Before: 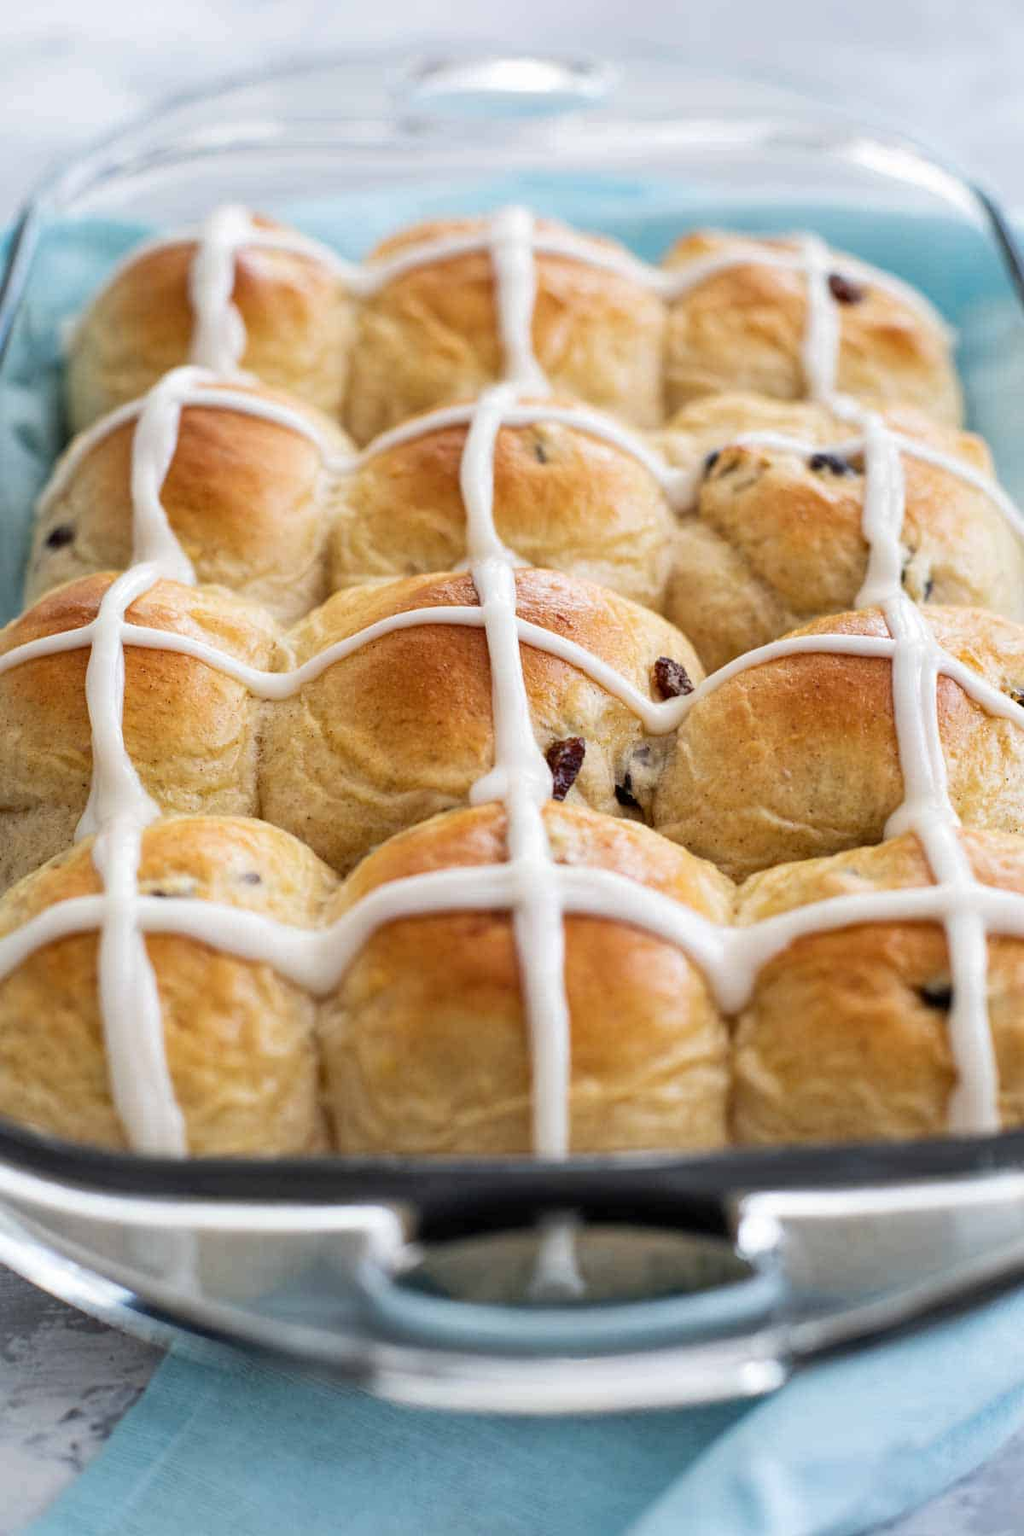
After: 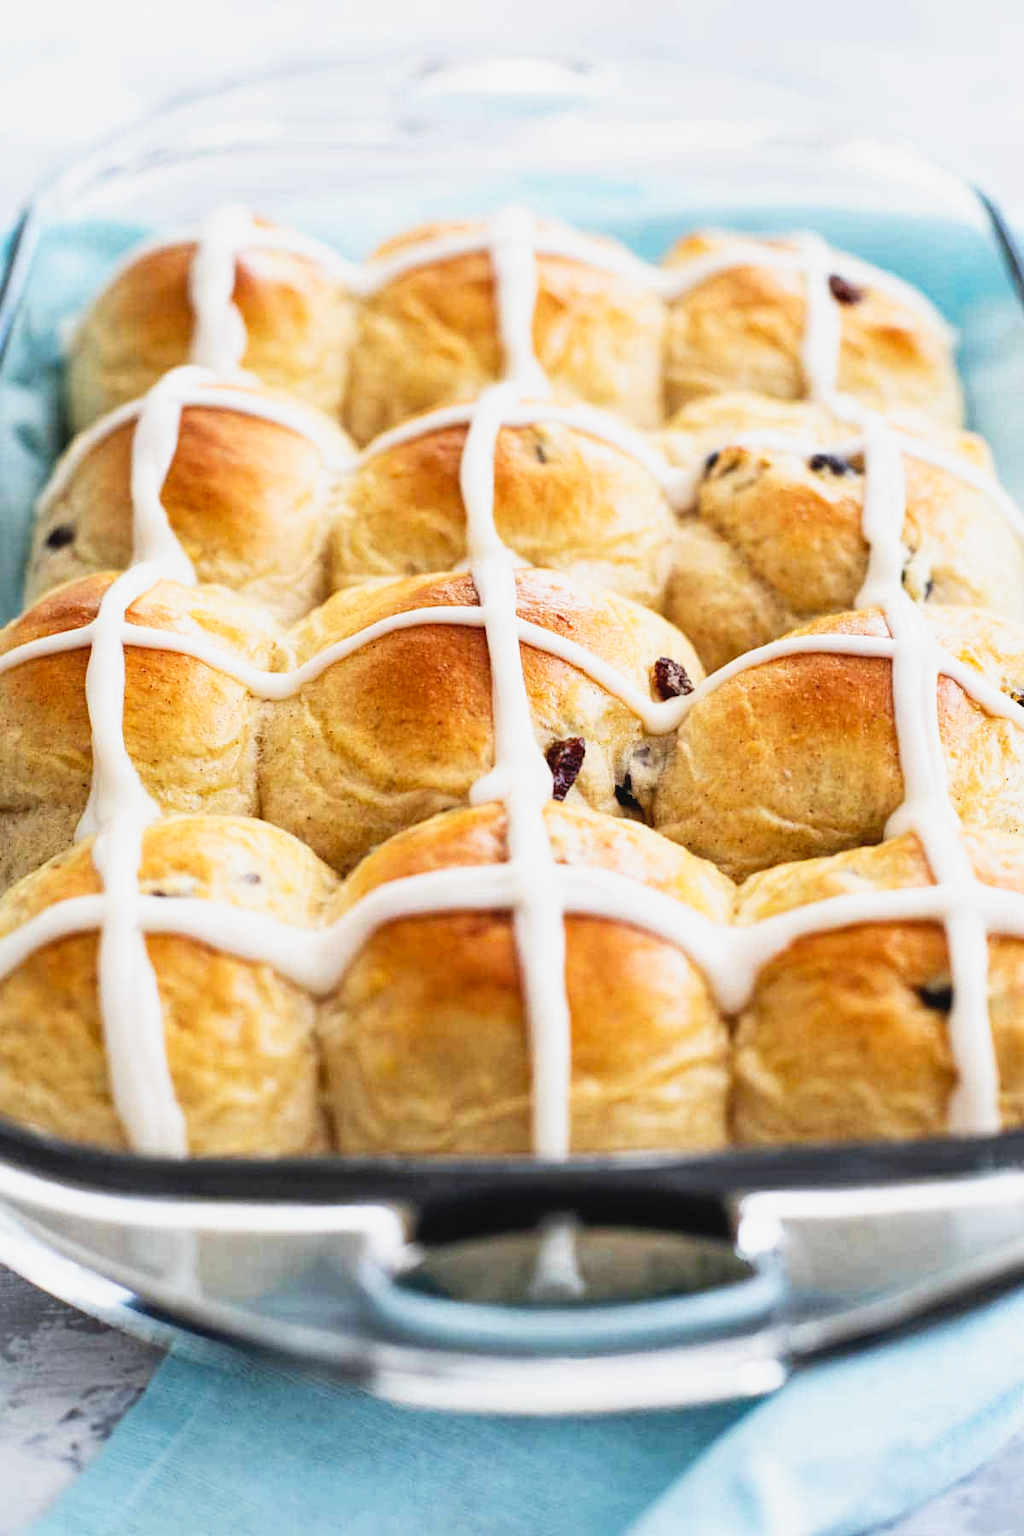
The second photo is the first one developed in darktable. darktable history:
tone curve: curves: ch0 [(0, 0.039) (0.104, 0.094) (0.285, 0.301) (0.673, 0.796) (0.845, 0.932) (0.994, 0.971)]; ch1 [(0, 0) (0.356, 0.385) (0.424, 0.405) (0.498, 0.502) (0.586, 0.57) (0.657, 0.642) (1, 1)]; ch2 [(0, 0) (0.424, 0.438) (0.46, 0.453) (0.515, 0.505) (0.557, 0.57) (0.612, 0.583) (0.722, 0.67) (1, 1)], preserve colors none
